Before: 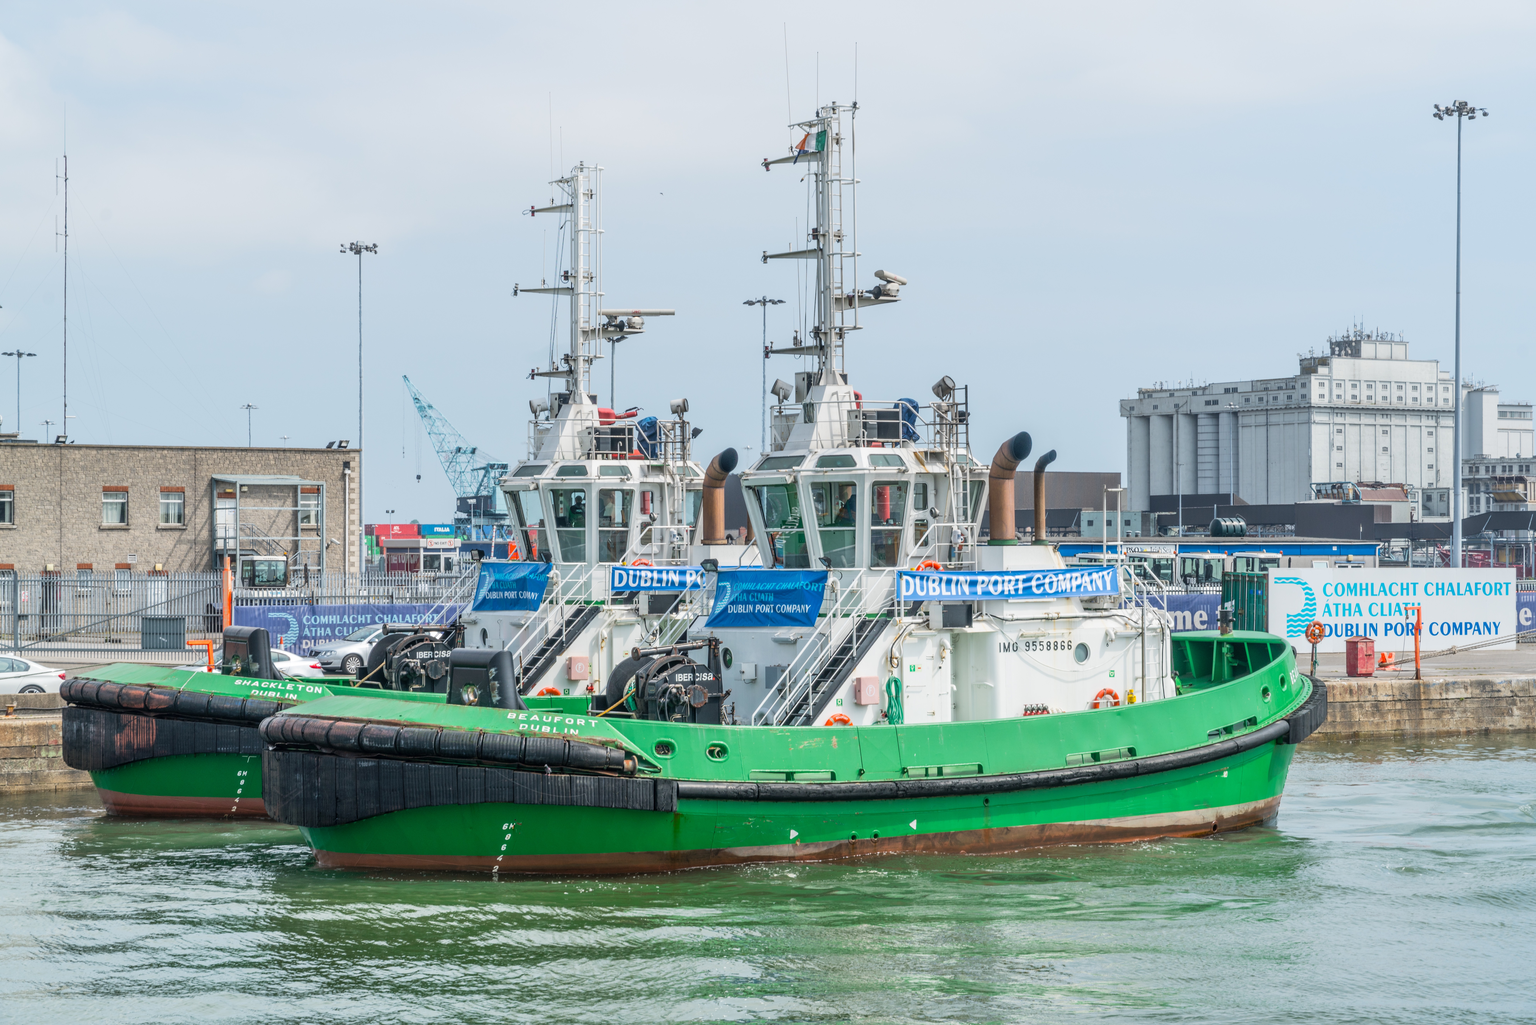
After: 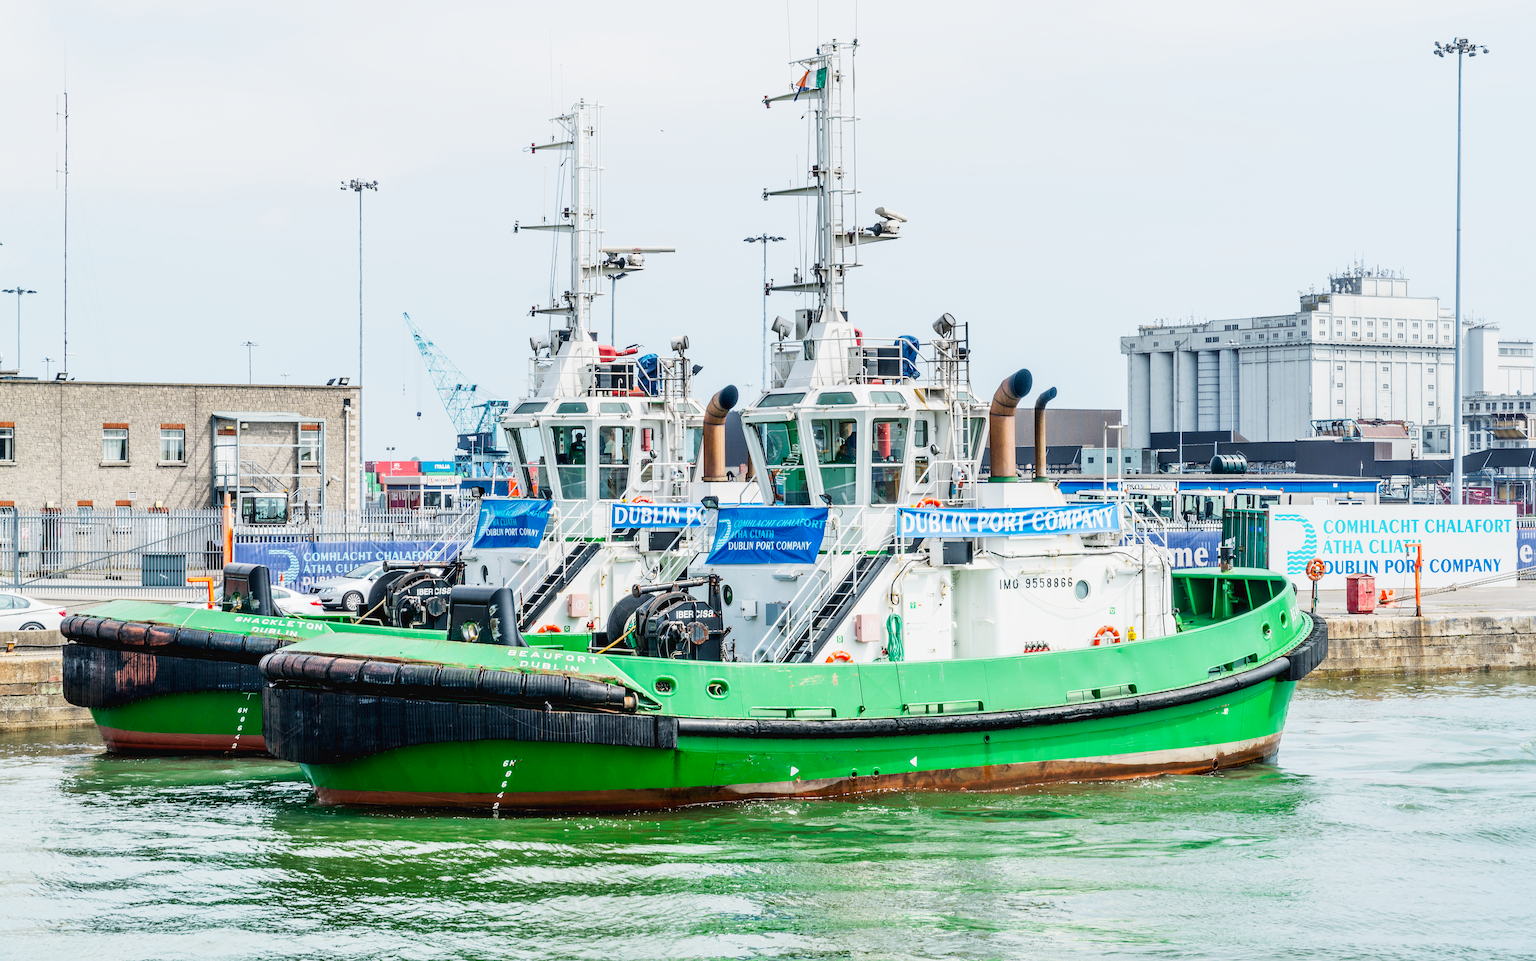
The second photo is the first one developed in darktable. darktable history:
base curve: curves: ch0 [(0, 0.003) (0.001, 0.002) (0.006, 0.004) (0.02, 0.022) (0.048, 0.086) (0.094, 0.234) (0.162, 0.431) (0.258, 0.629) (0.385, 0.8) (0.548, 0.918) (0.751, 0.988) (1, 1)], preserve colors none
exposure: black level correction 0.009, exposure -0.669 EV, compensate exposure bias true, compensate highlight preservation false
sharpen: on, module defaults
crop and rotate: top 6.171%
